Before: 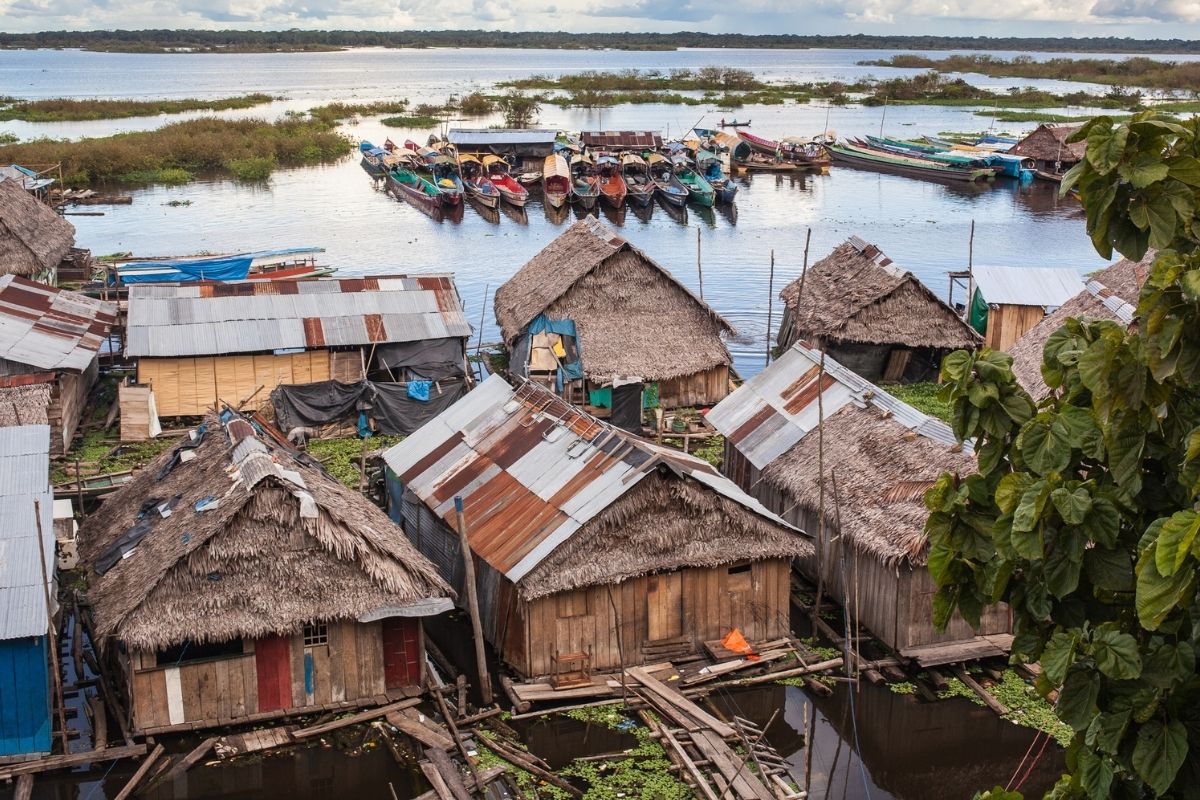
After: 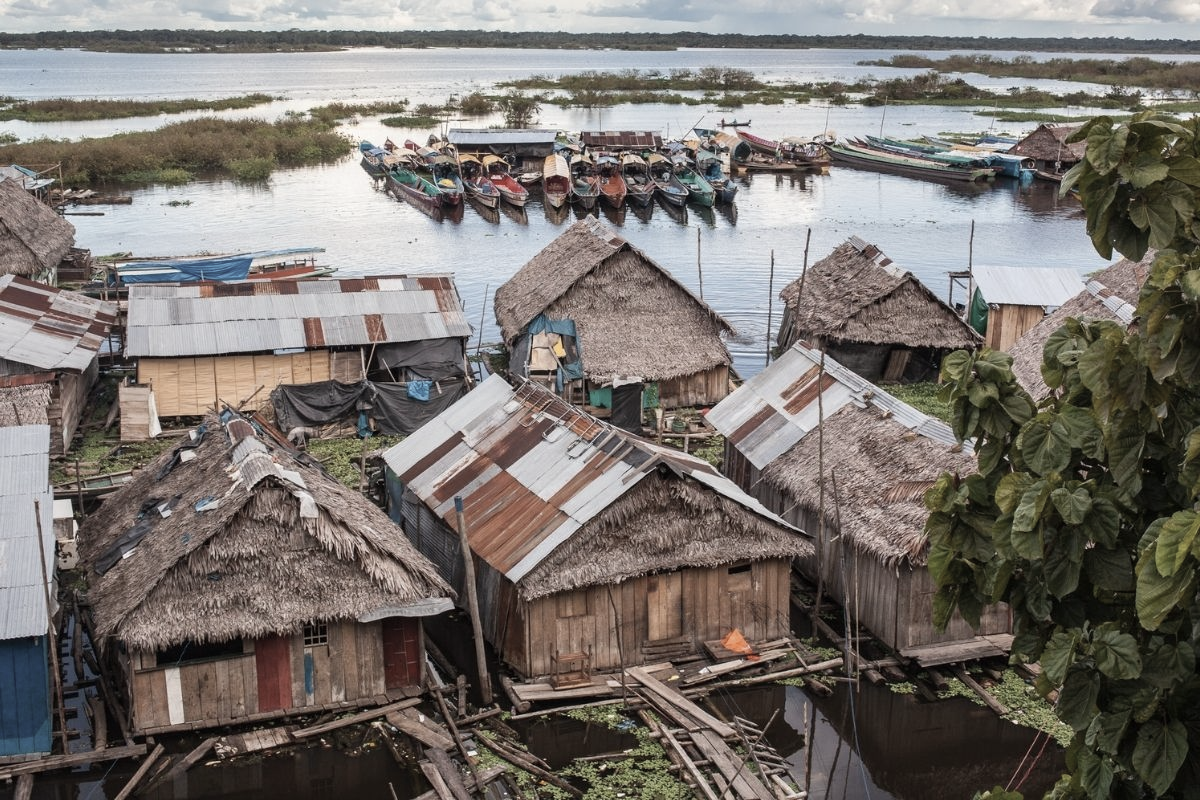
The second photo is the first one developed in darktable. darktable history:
color zones: curves: ch1 [(0, 0.292) (0.001, 0.292) (0.2, 0.264) (0.4, 0.248) (0.6, 0.248) (0.8, 0.264) (0.999, 0.292) (1, 0.292)]
color correction: saturation 1.1
